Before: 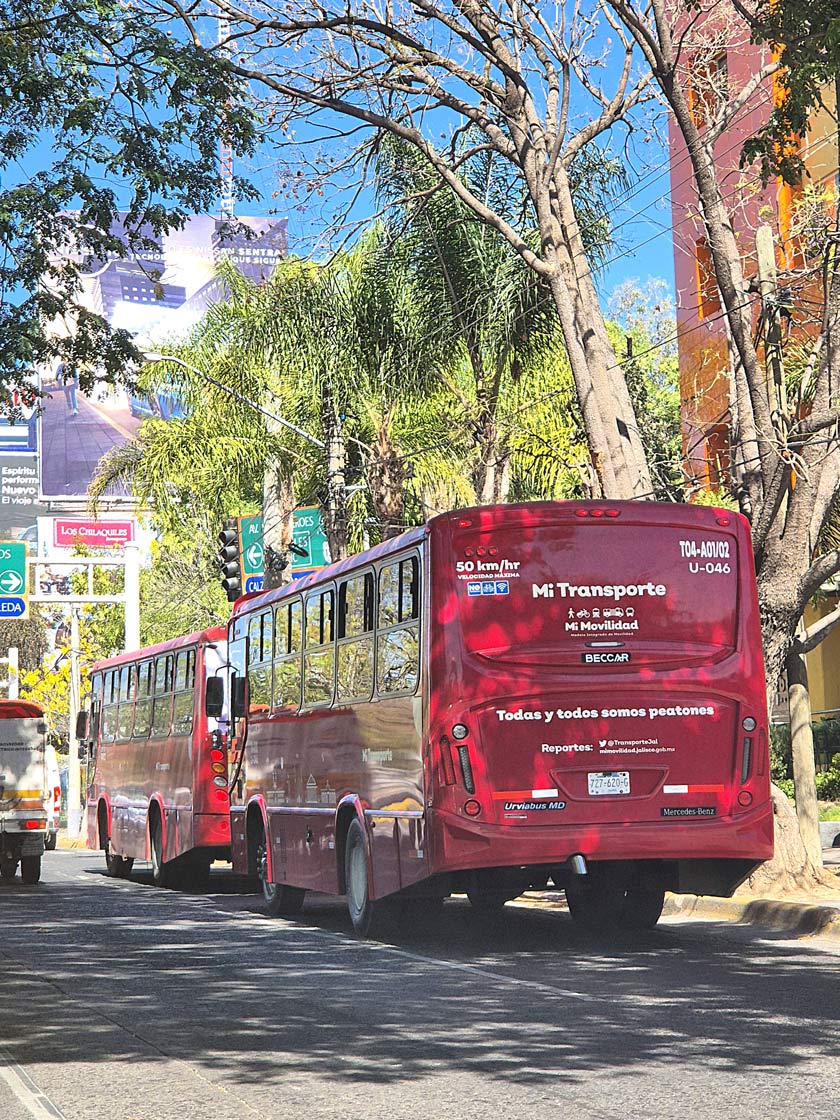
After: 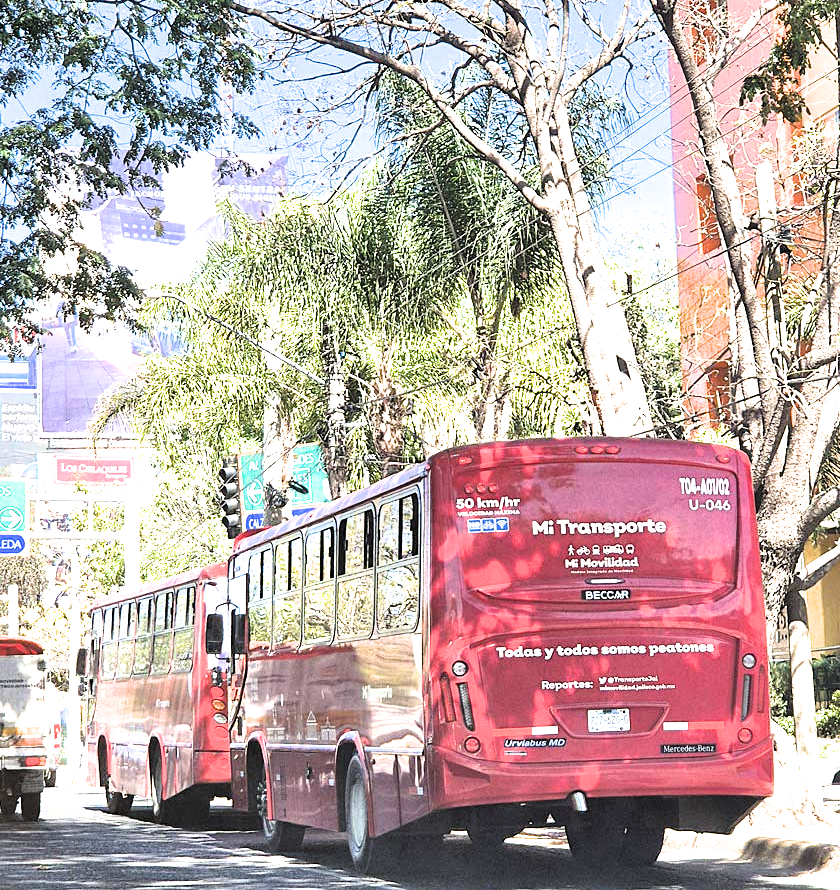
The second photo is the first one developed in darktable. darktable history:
crop and rotate: top 5.649%, bottom 14.823%
exposure: black level correction 0, exposure 1.104 EV, compensate highlight preservation false
filmic rgb: black relative exposure -8.66 EV, white relative exposure 2.67 EV, threshold 5.95 EV, target black luminance 0%, target white luminance 99.85%, hardness 6.26, latitude 74.62%, contrast 1.319, highlights saturation mix -5.46%, color science v6 (2022), enable highlight reconstruction true
